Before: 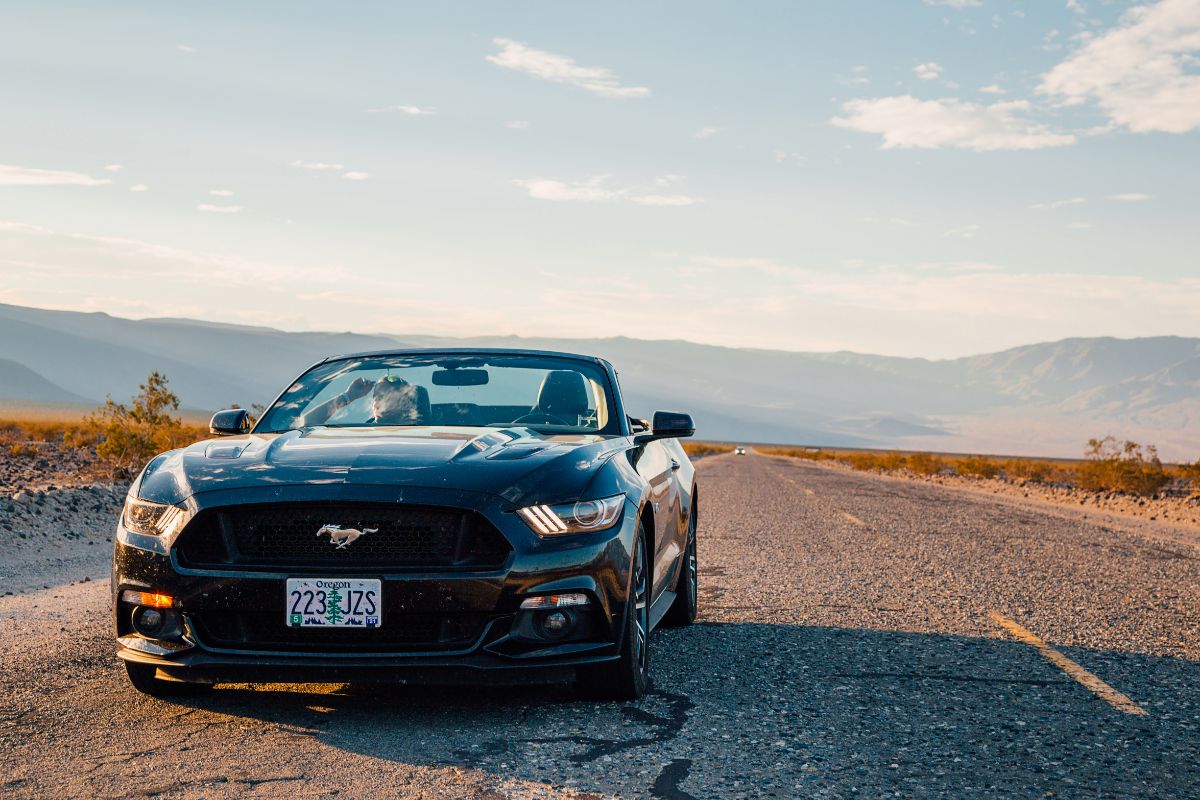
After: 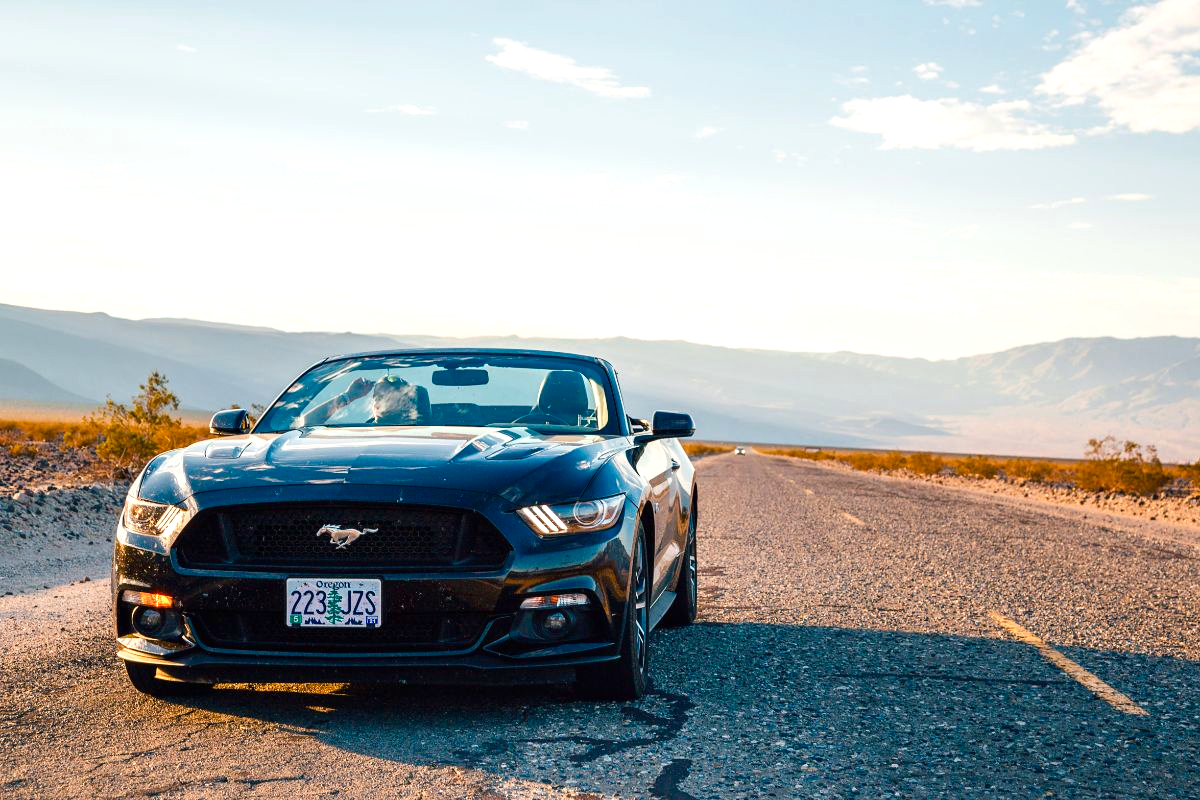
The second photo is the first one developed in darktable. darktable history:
exposure: exposure 0.3 EV, compensate highlight preservation false
color balance rgb: linear chroma grading › shadows 32%, linear chroma grading › global chroma -2%, linear chroma grading › mid-tones 4%, perceptual saturation grading › global saturation -2%, perceptual saturation grading › highlights -8%, perceptual saturation grading › mid-tones 8%, perceptual saturation grading › shadows 4%, perceptual brilliance grading › highlights 8%, perceptual brilliance grading › mid-tones 4%, perceptual brilliance grading › shadows 2%, global vibrance 16%, saturation formula JzAzBz (2021)
